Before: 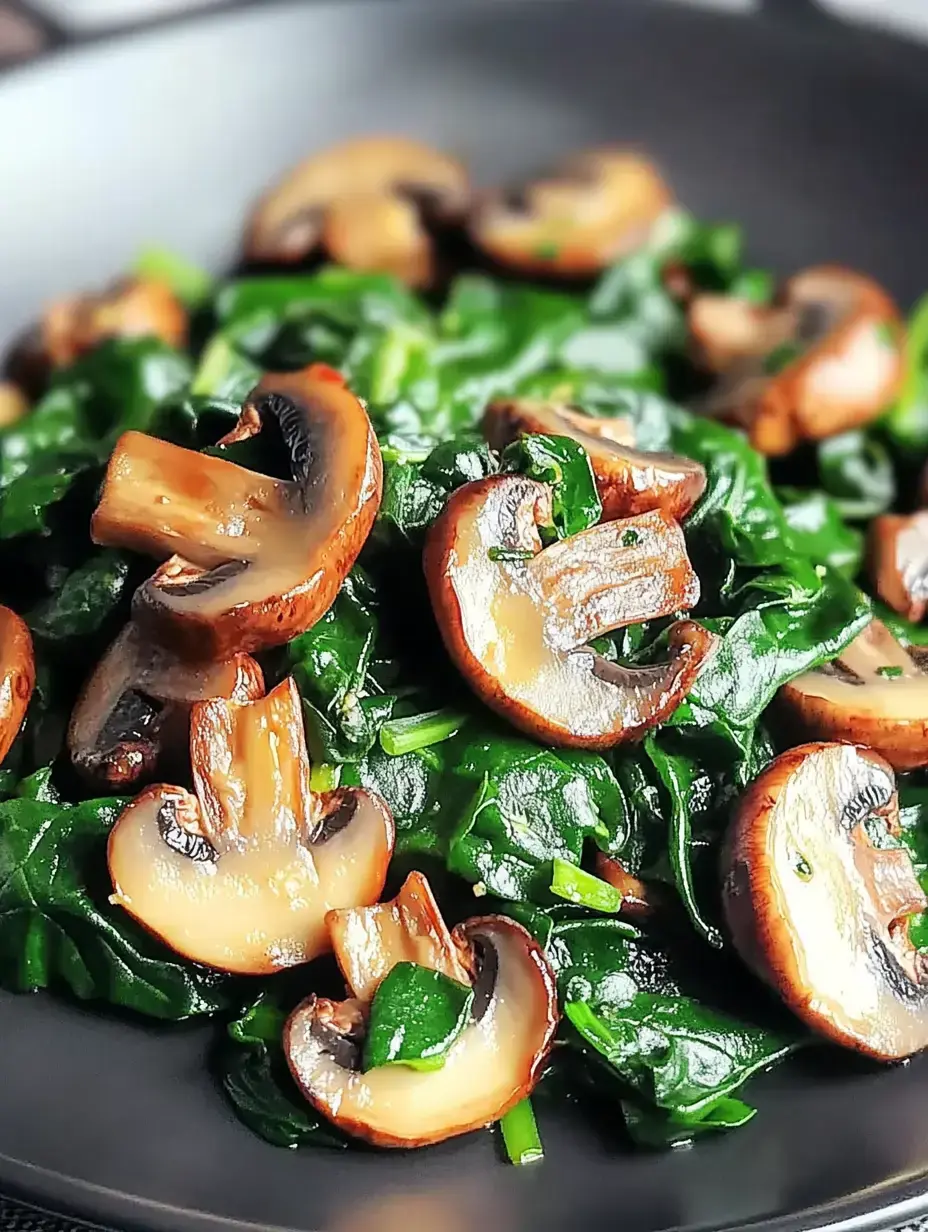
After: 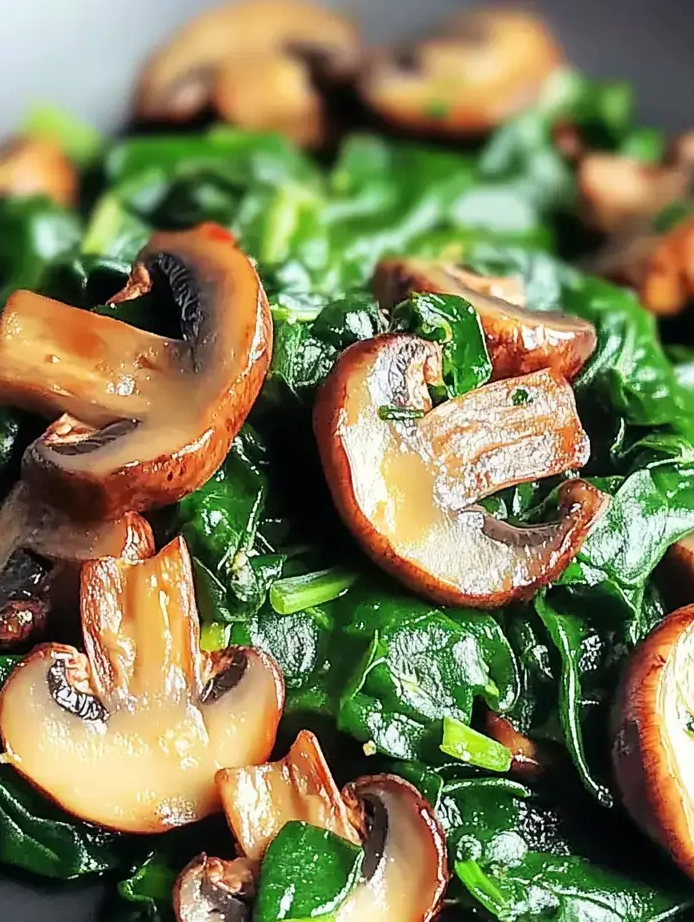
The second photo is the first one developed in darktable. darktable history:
velvia: on, module defaults
crop and rotate: left 11.855%, top 11.463%, right 13.339%, bottom 13.689%
